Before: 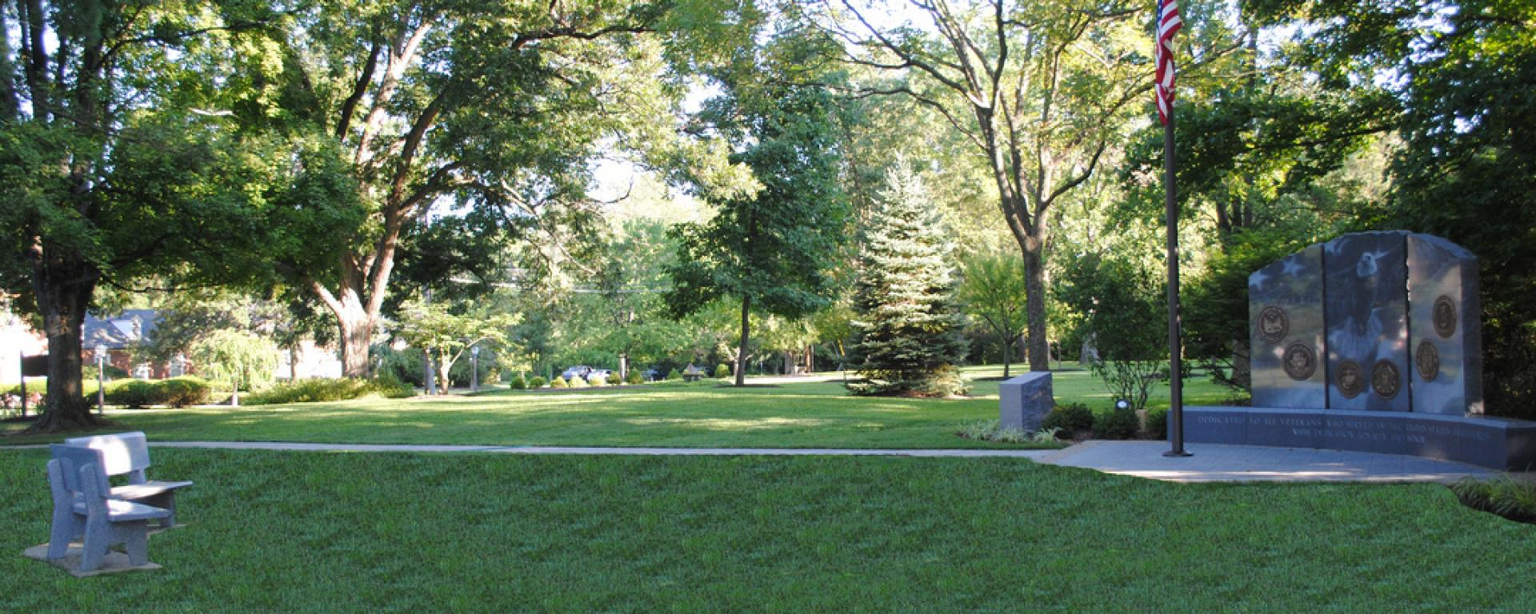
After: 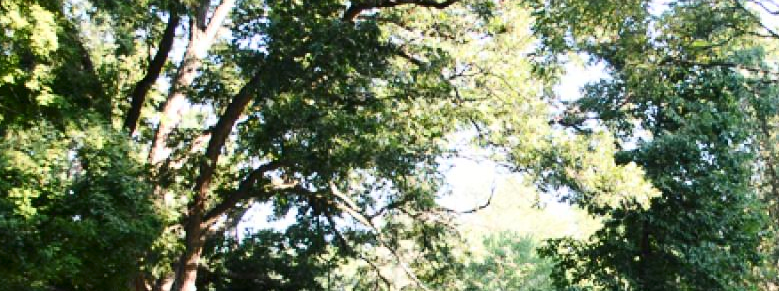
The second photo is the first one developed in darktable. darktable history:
contrast brightness saturation: contrast 0.28
crop: left 15.452%, top 5.459%, right 43.956%, bottom 56.62%
